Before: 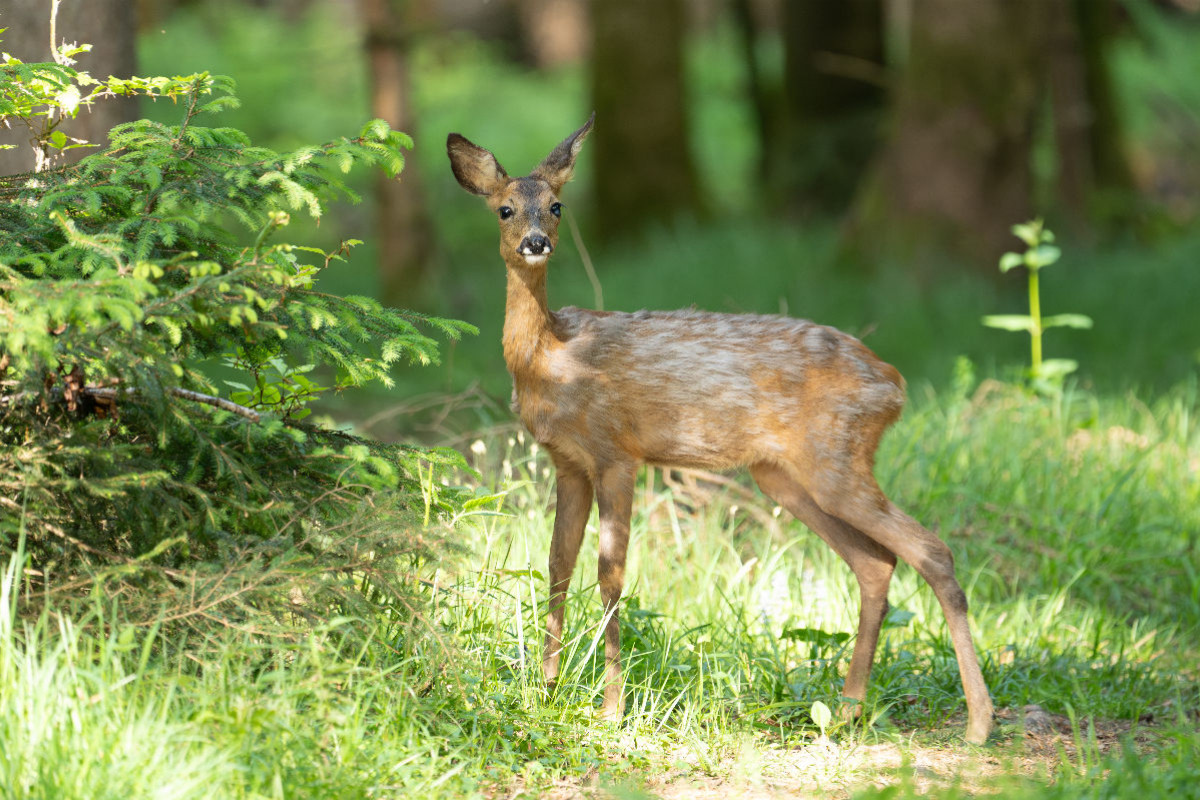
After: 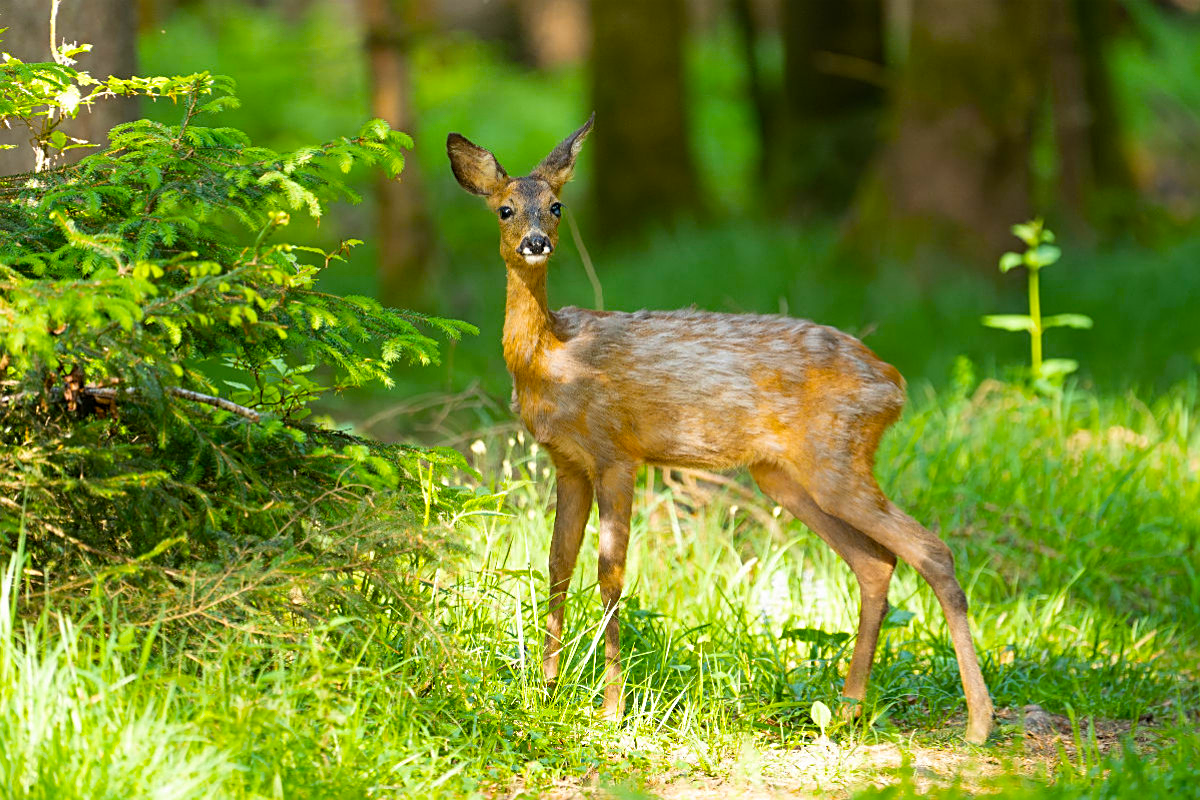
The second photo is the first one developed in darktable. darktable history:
sharpen: on, module defaults
color balance rgb: perceptual saturation grading › global saturation 50.414%
